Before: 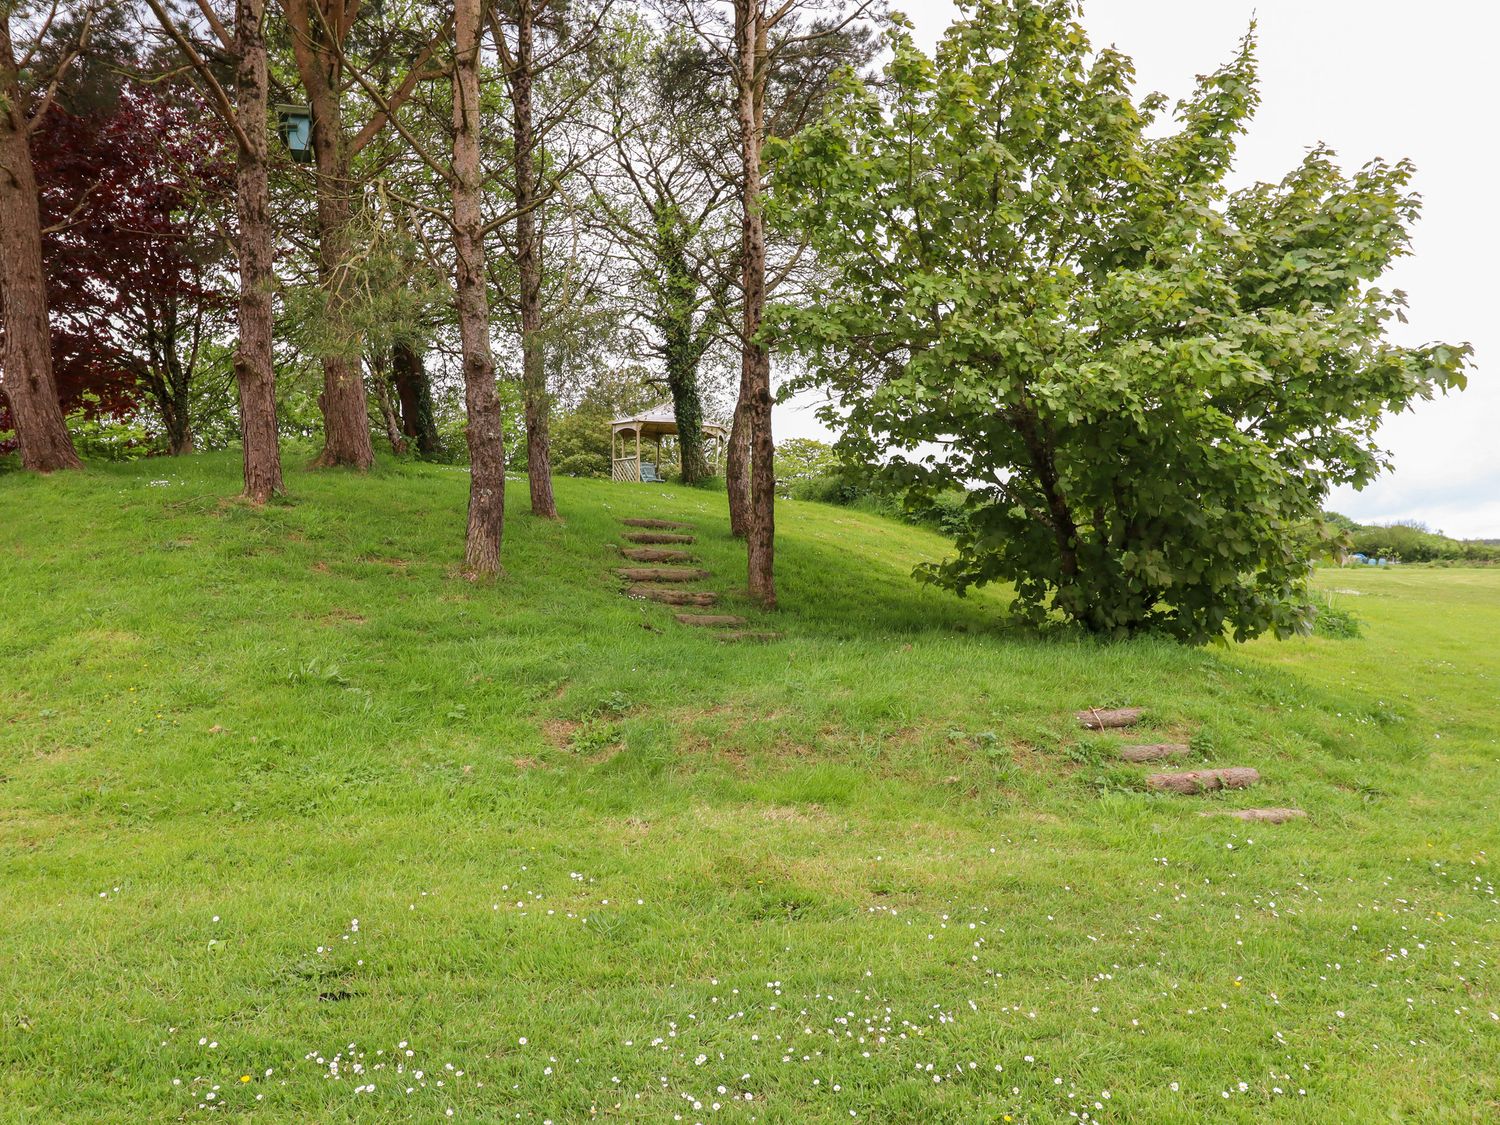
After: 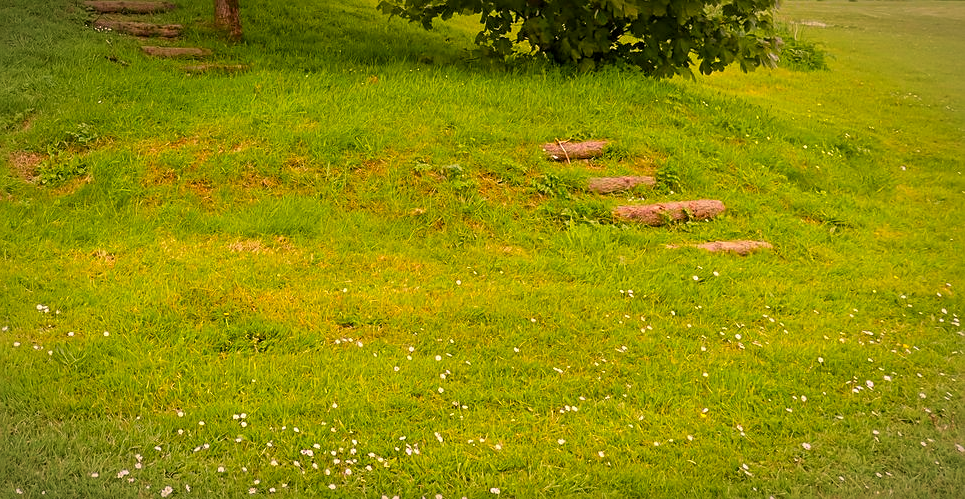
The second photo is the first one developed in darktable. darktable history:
vignetting: brightness -0.42, saturation -0.3, automatic ratio true
color balance rgb: perceptual saturation grading › global saturation 36.536%, perceptual saturation grading › shadows 35.412%, global vibrance 19.276%
sharpen: on, module defaults
crop and rotate: left 35.663%, top 50.551%, bottom 5.015%
color correction: highlights a* 17.53, highlights b* 19.08
color zones: curves: ch1 [(0, 0.513) (0.143, 0.524) (0.286, 0.511) (0.429, 0.506) (0.571, 0.503) (0.714, 0.503) (0.857, 0.508) (1, 0.513)]
